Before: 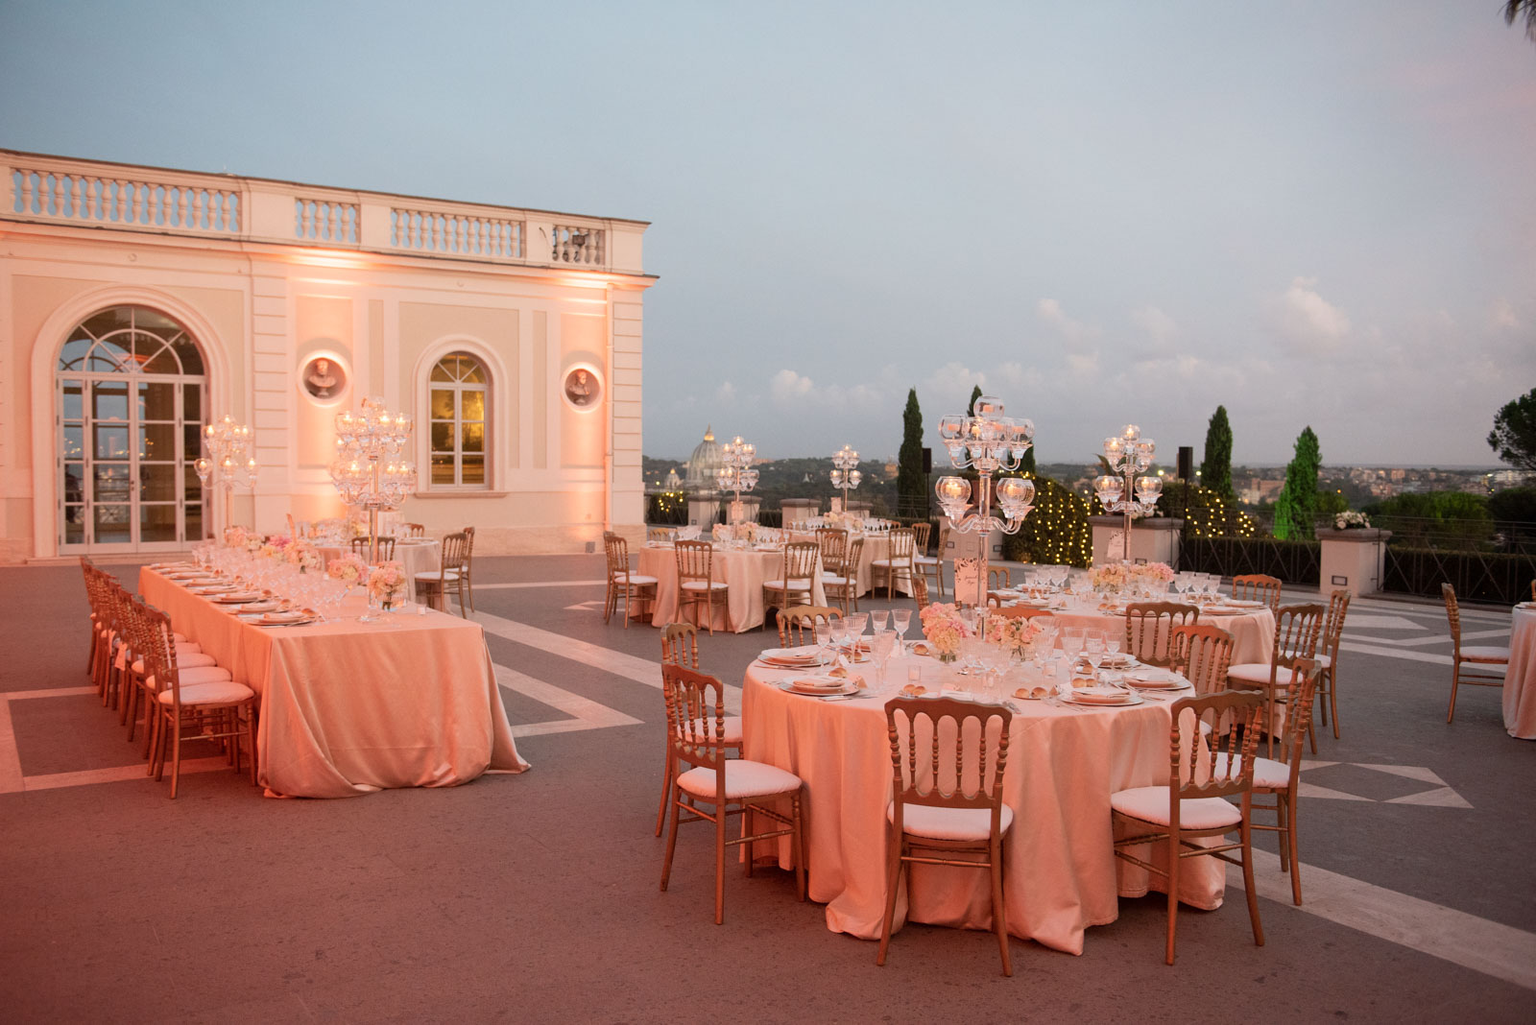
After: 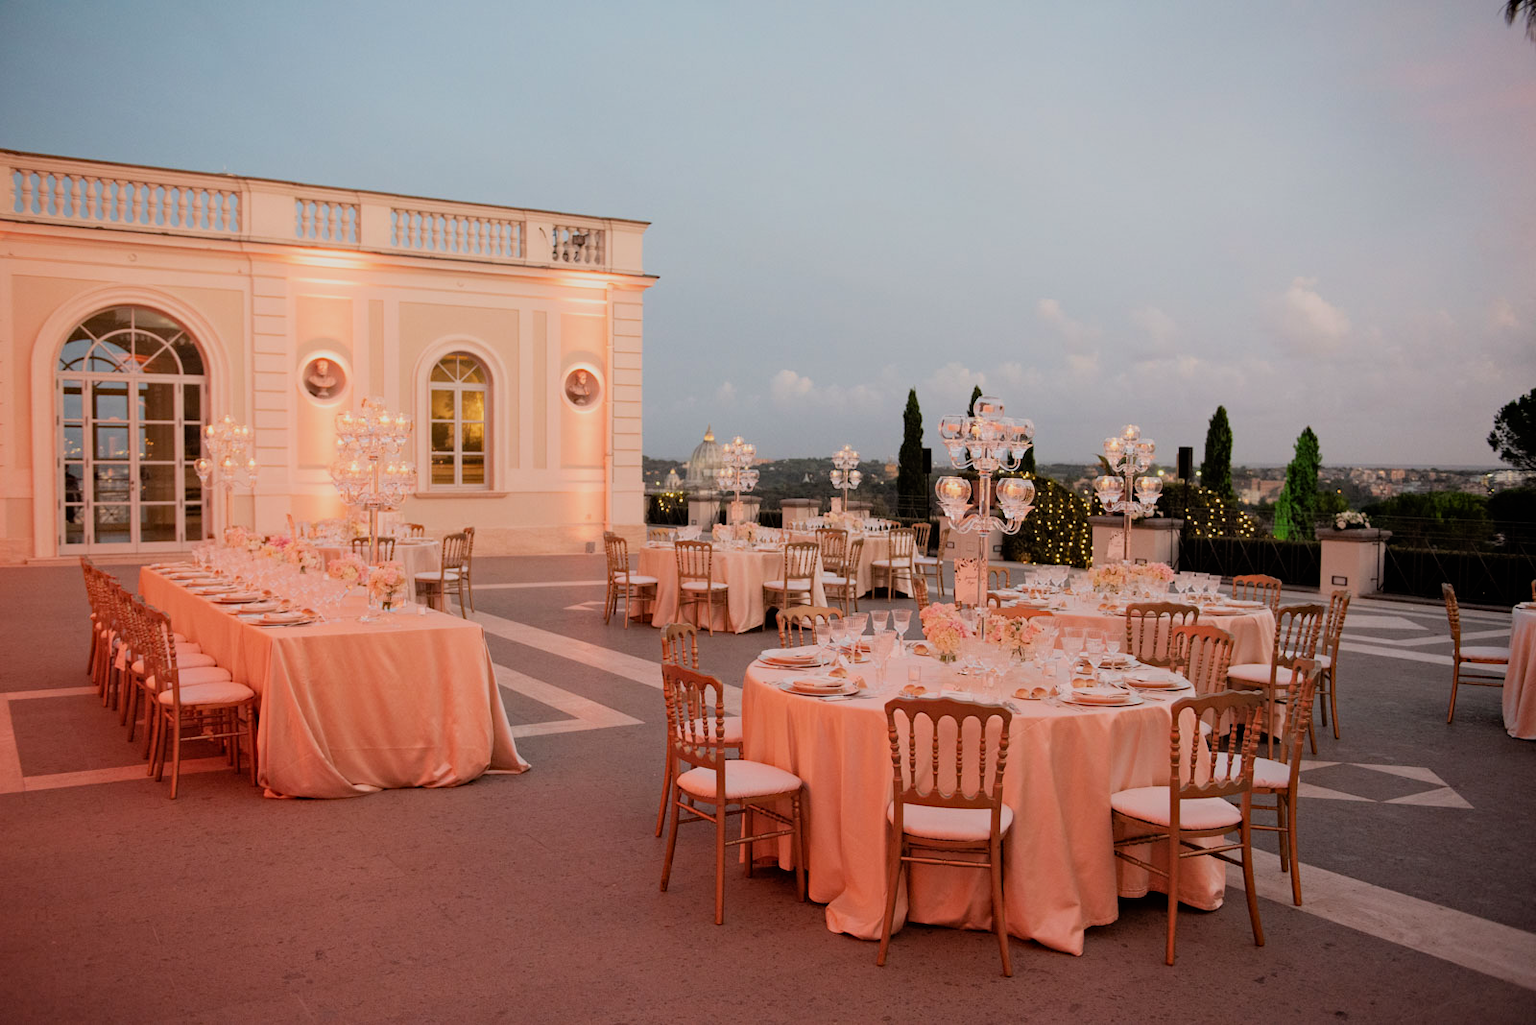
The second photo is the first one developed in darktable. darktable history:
filmic rgb: black relative exposure -7.92 EV, white relative exposure 4.13 EV, threshold 3 EV, hardness 4.02, latitude 51.22%, contrast 1.013, shadows ↔ highlights balance 5.35%, color science v5 (2021), contrast in shadows safe, contrast in highlights safe, enable highlight reconstruction true
haze removal: compatibility mode true, adaptive false
